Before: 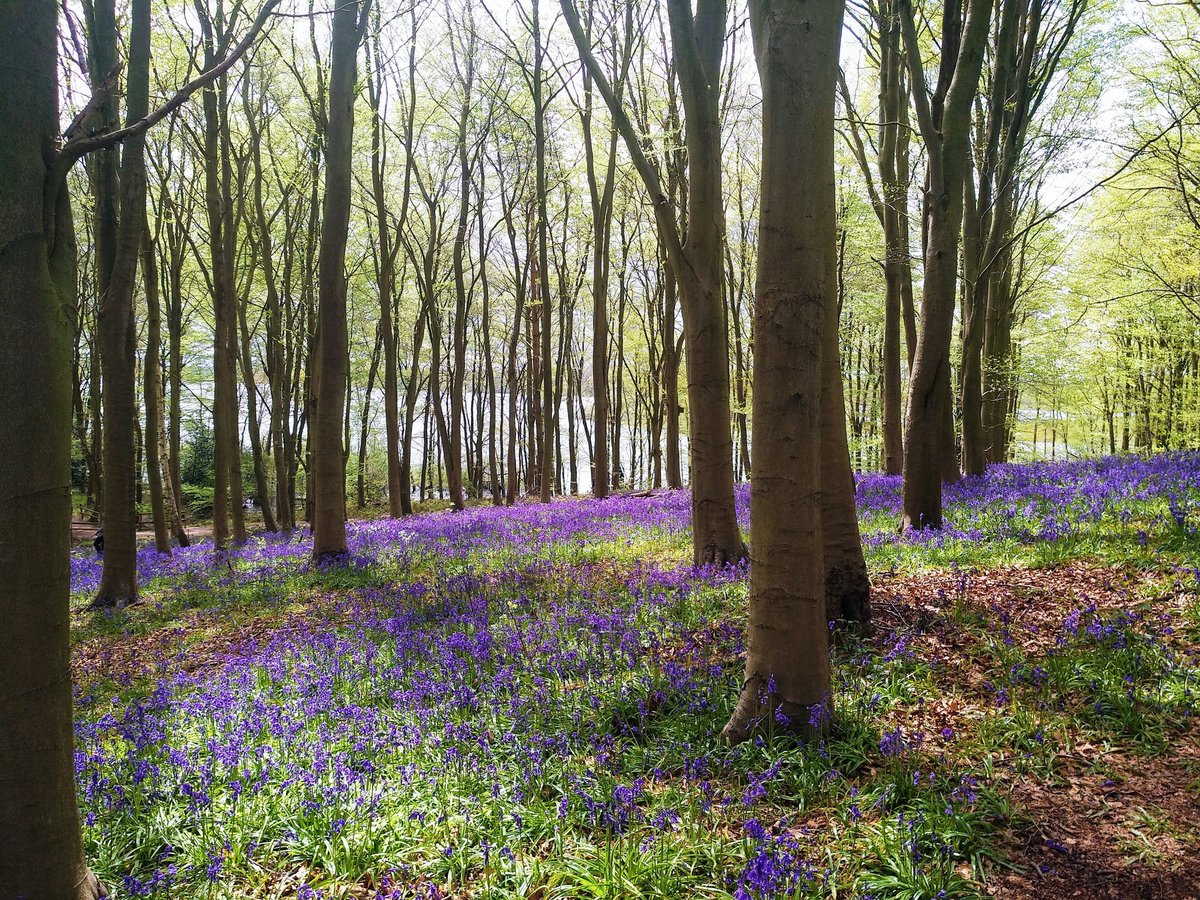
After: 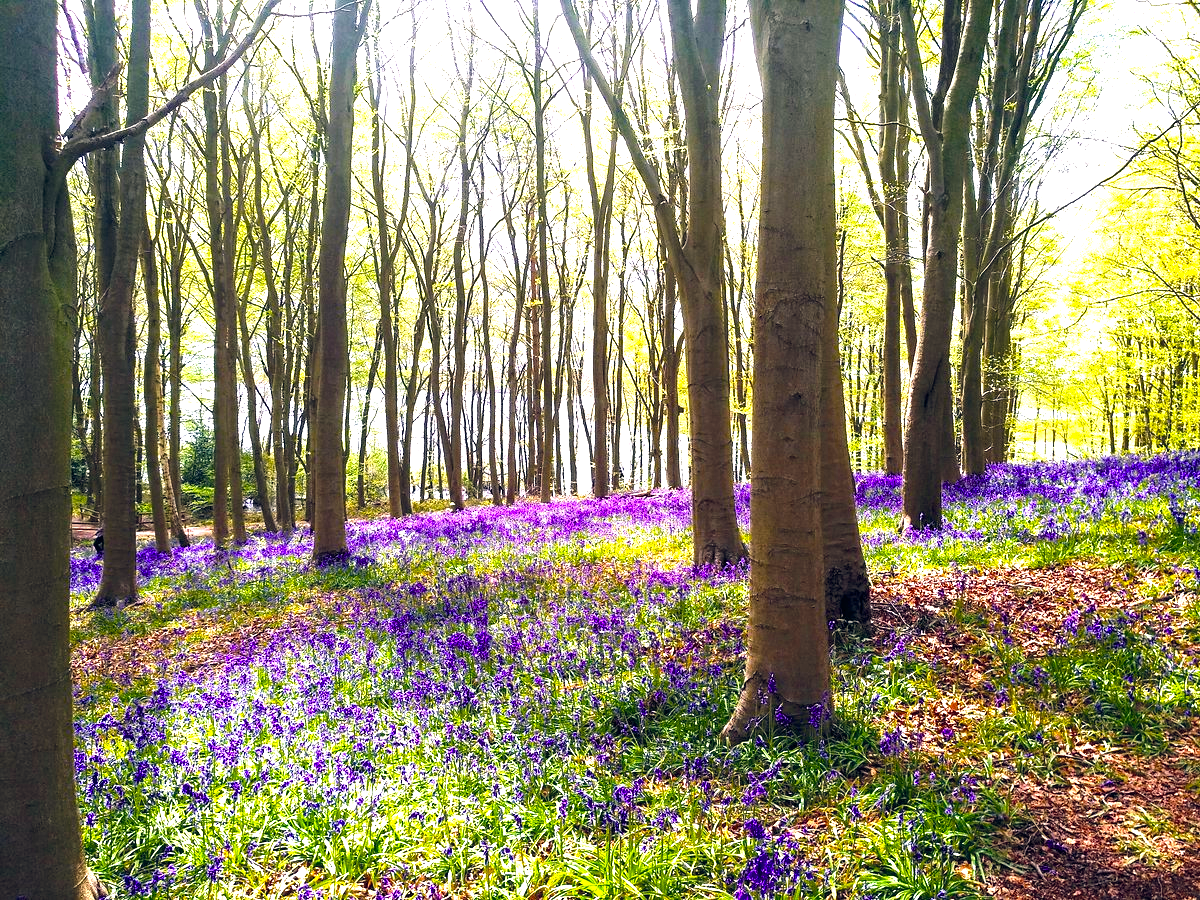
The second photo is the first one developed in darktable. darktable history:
color balance rgb: highlights gain › chroma 1.409%, highlights gain › hue 51.52°, global offset › chroma 0.157%, global offset › hue 253.49°, perceptual saturation grading › global saturation 25.317%, global vibrance 9.867%, contrast 15.363%, saturation formula JzAzBz (2021)
exposure: exposure 1.215 EV, compensate exposure bias true, compensate highlight preservation false
